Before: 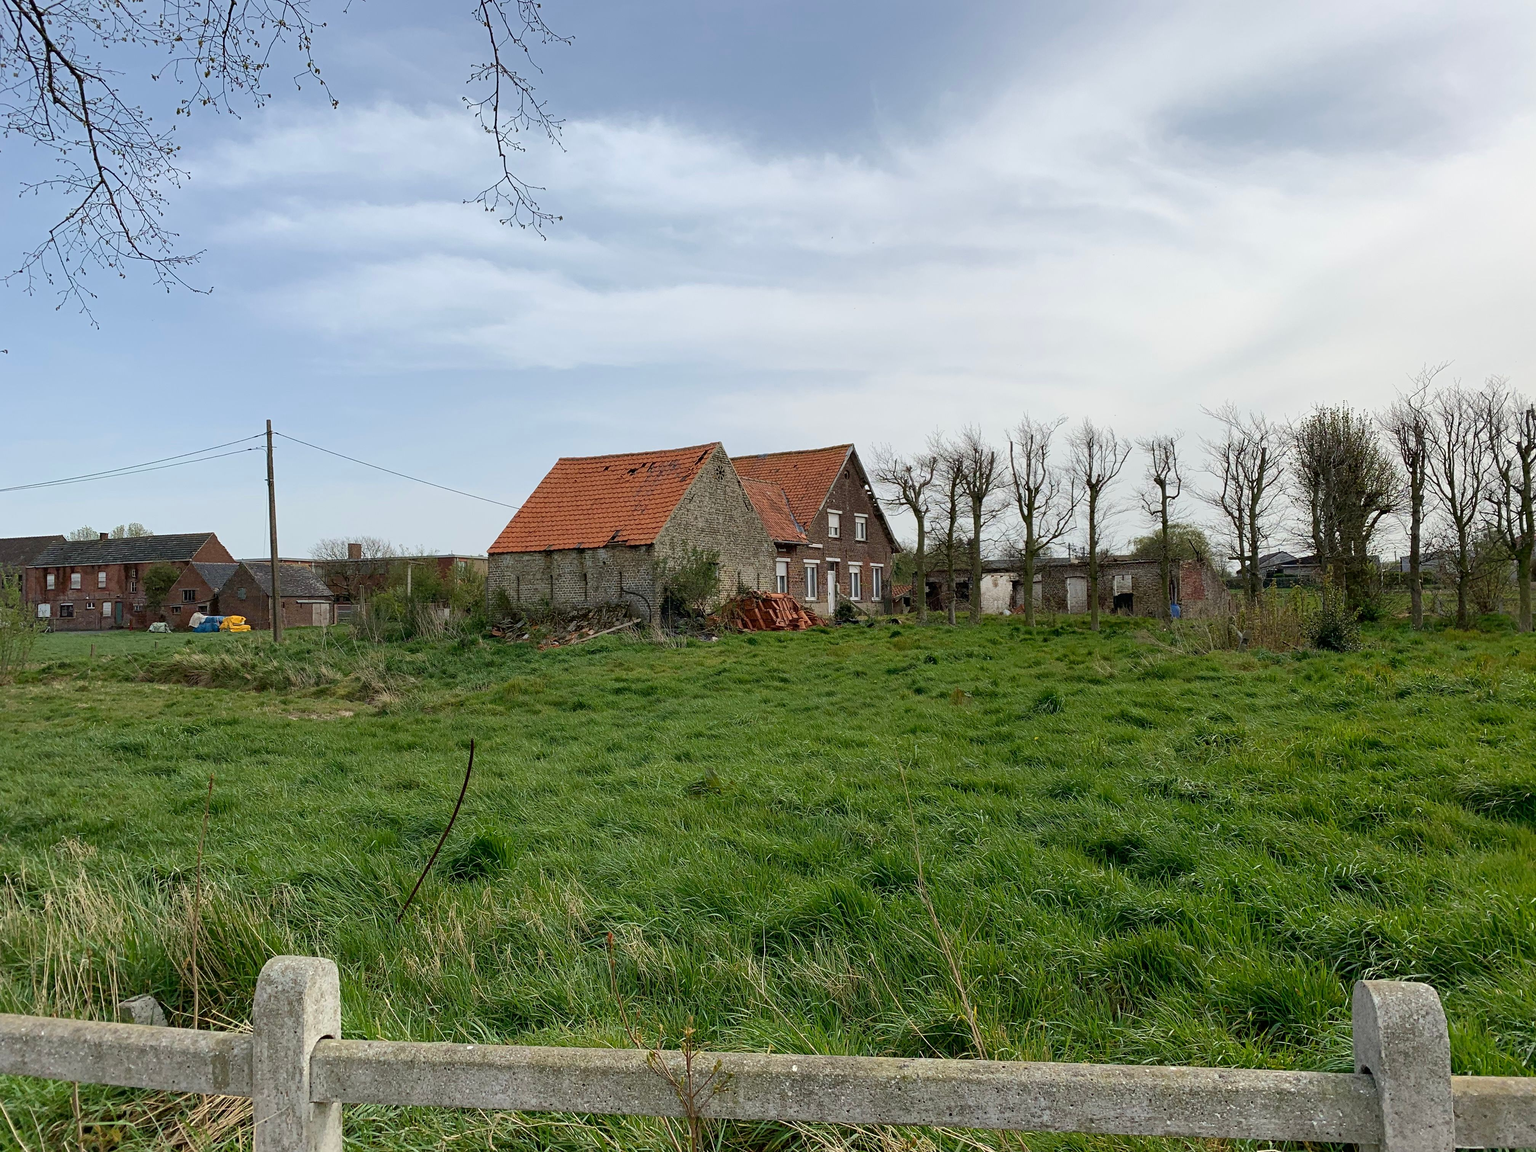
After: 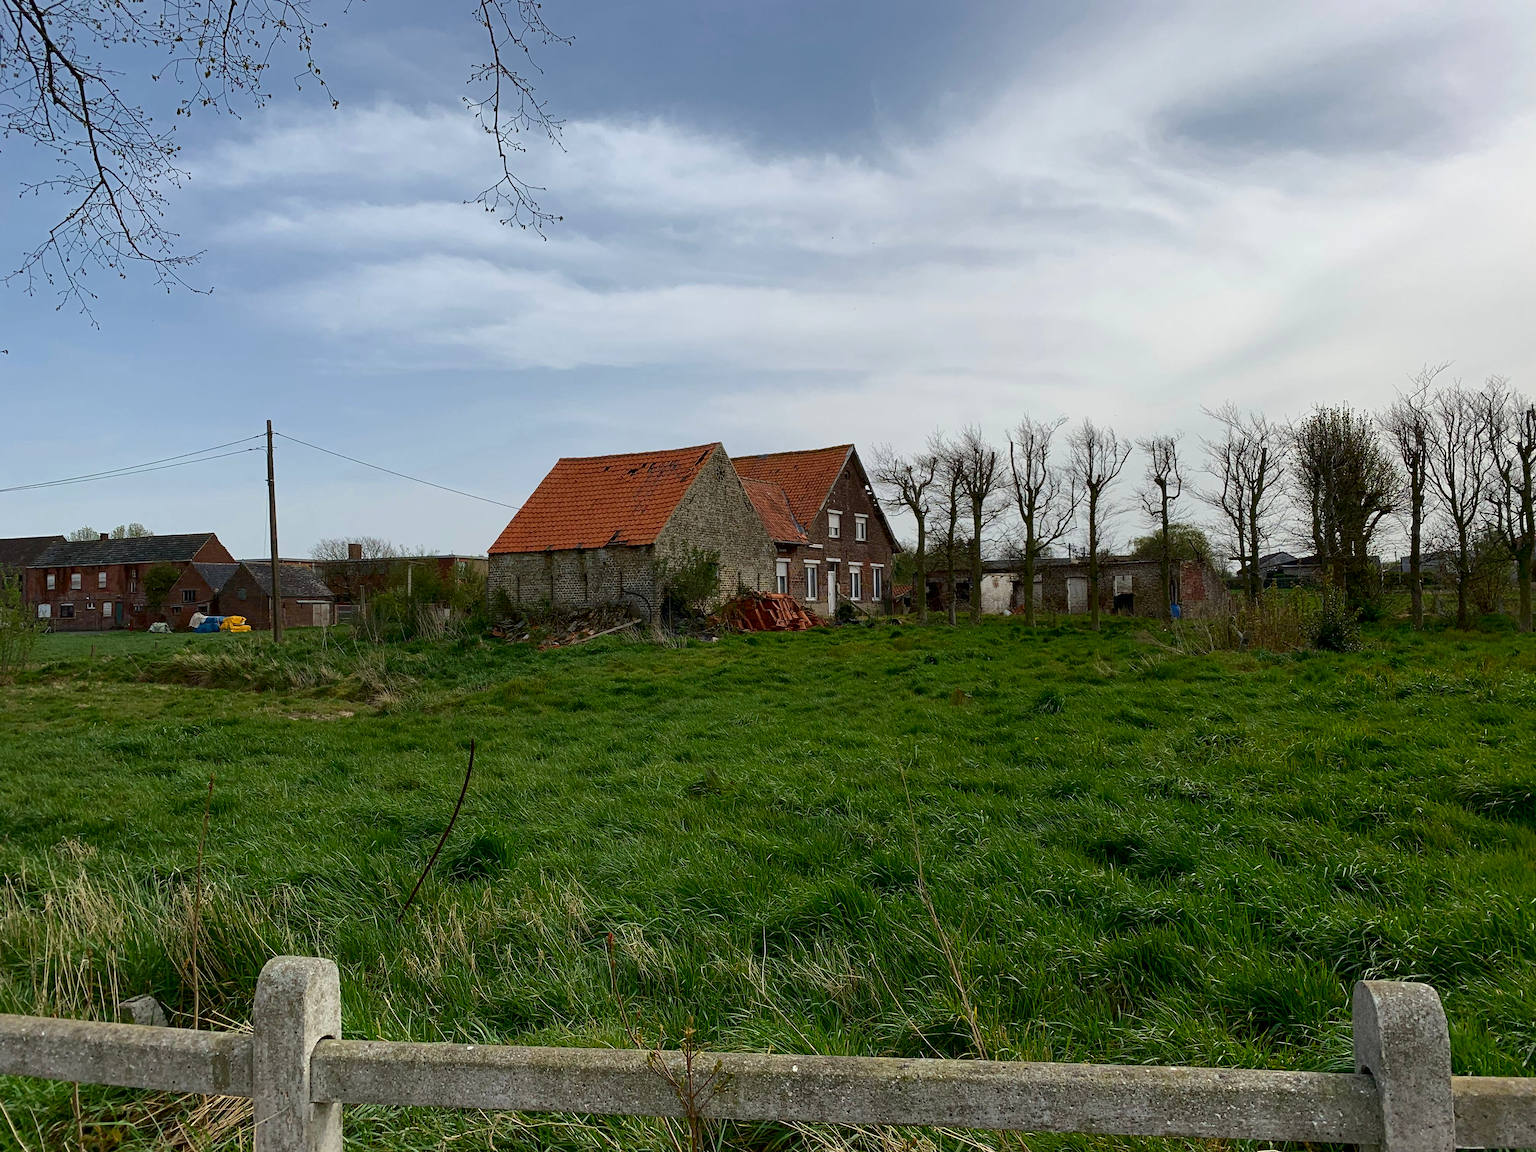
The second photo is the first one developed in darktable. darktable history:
contrast brightness saturation: brightness -0.204, saturation 0.078
